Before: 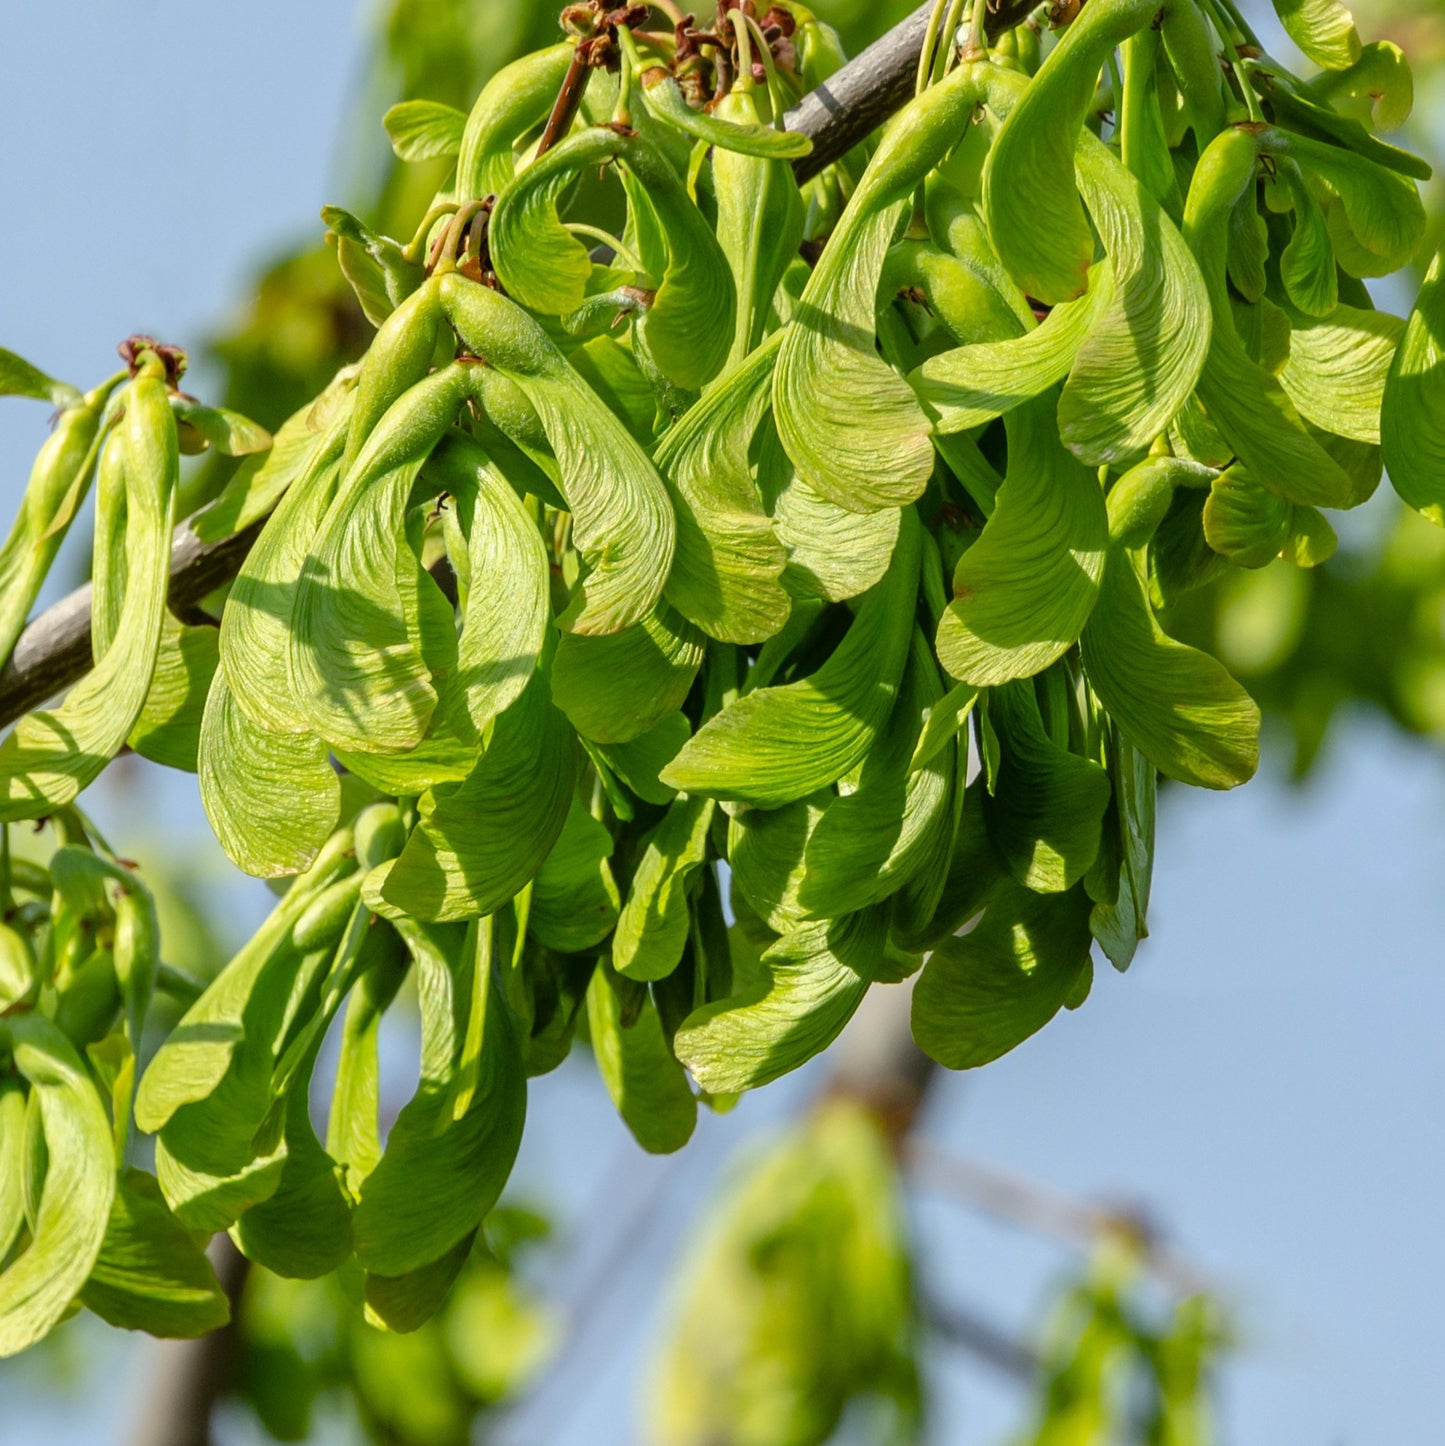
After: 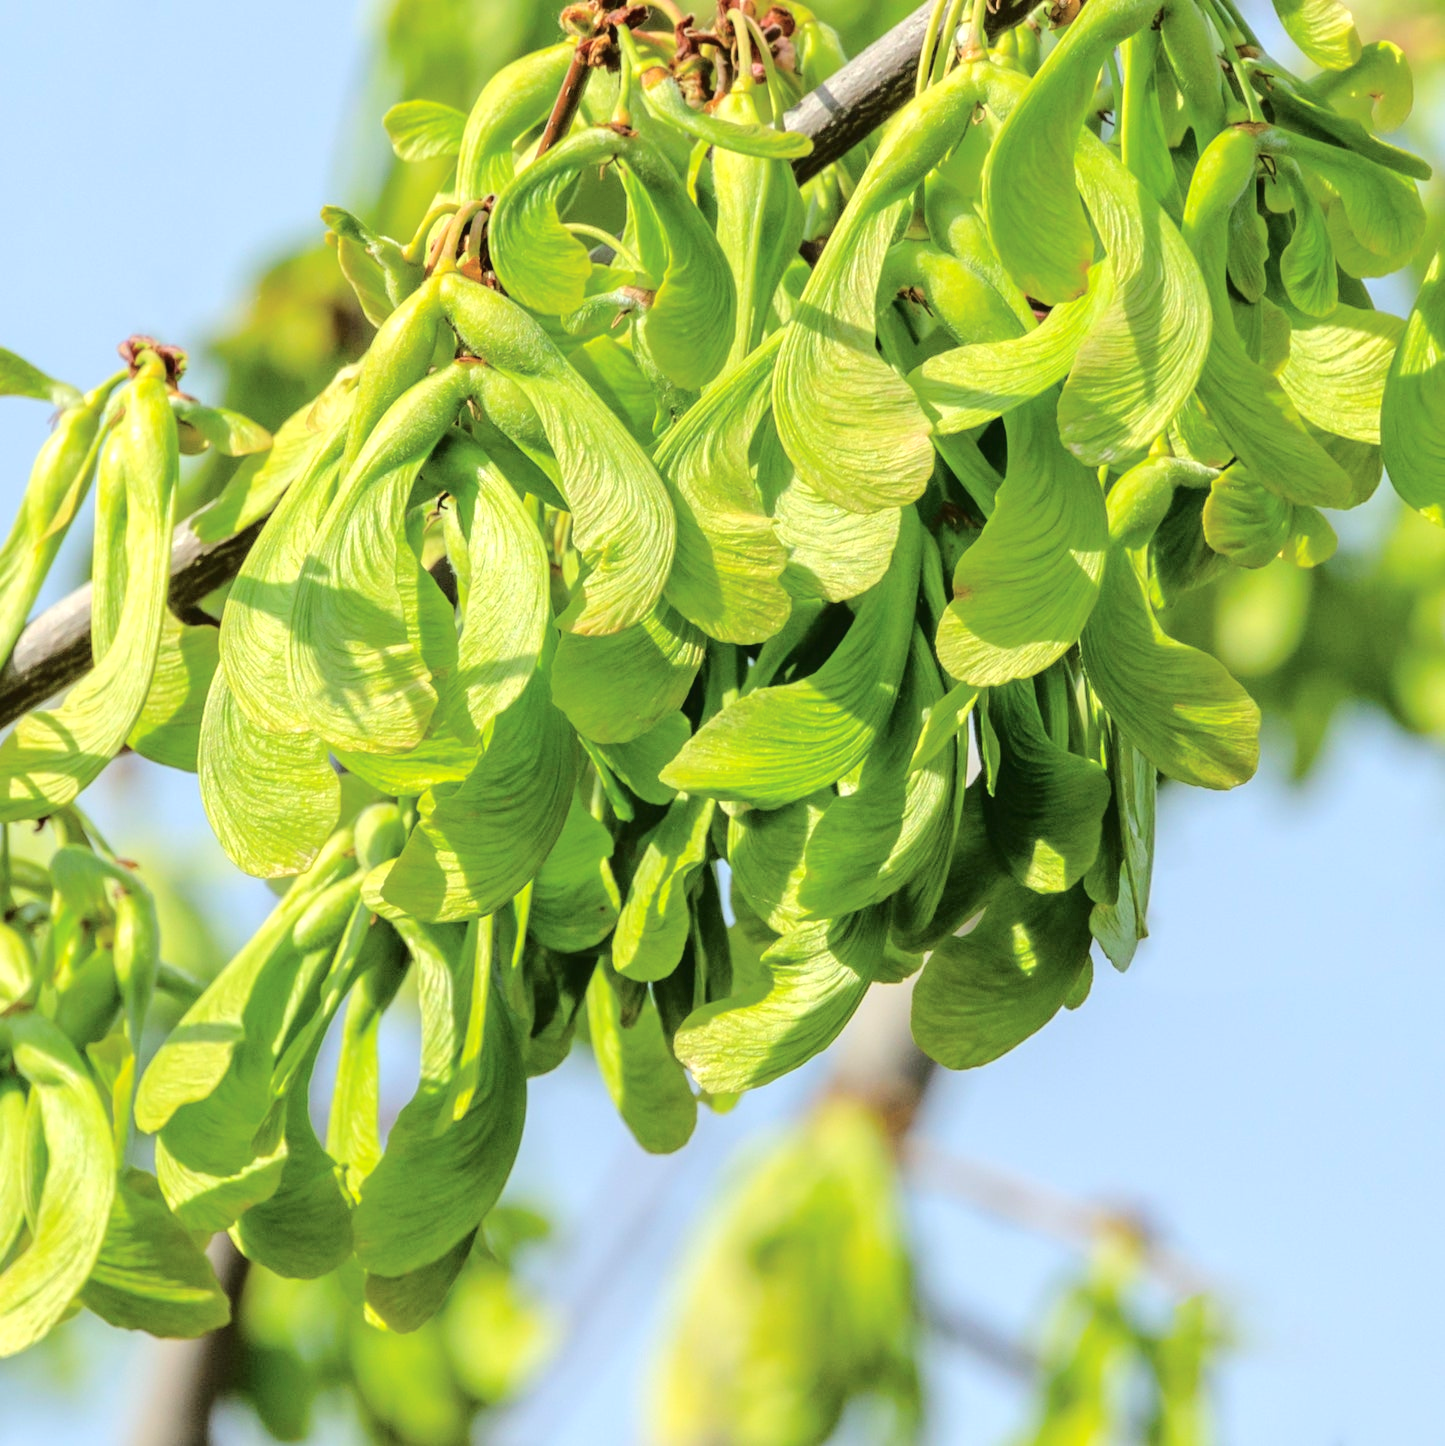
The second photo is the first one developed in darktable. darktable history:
exposure: black level correction -0.002, exposure 0.536 EV, compensate exposure bias true, compensate highlight preservation false
tone curve: curves: ch0 [(0, 0) (0.003, 0.013) (0.011, 0.012) (0.025, 0.011) (0.044, 0.016) (0.069, 0.029) (0.1, 0.045) (0.136, 0.074) (0.177, 0.123) (0.224, 0.207) (0.277, 0.313) (0.335, 0.414) (0.399, 0.509) (0.468, 0.599) (0.543, 0.663) (0.623, 0.728) (0.709, 0.79) (0.801, 0.854) (0.898, 0.925) (1, 1)], color space Lab, independent channels, preserve colors none
contrast brightness saturation: contrast -0.119
